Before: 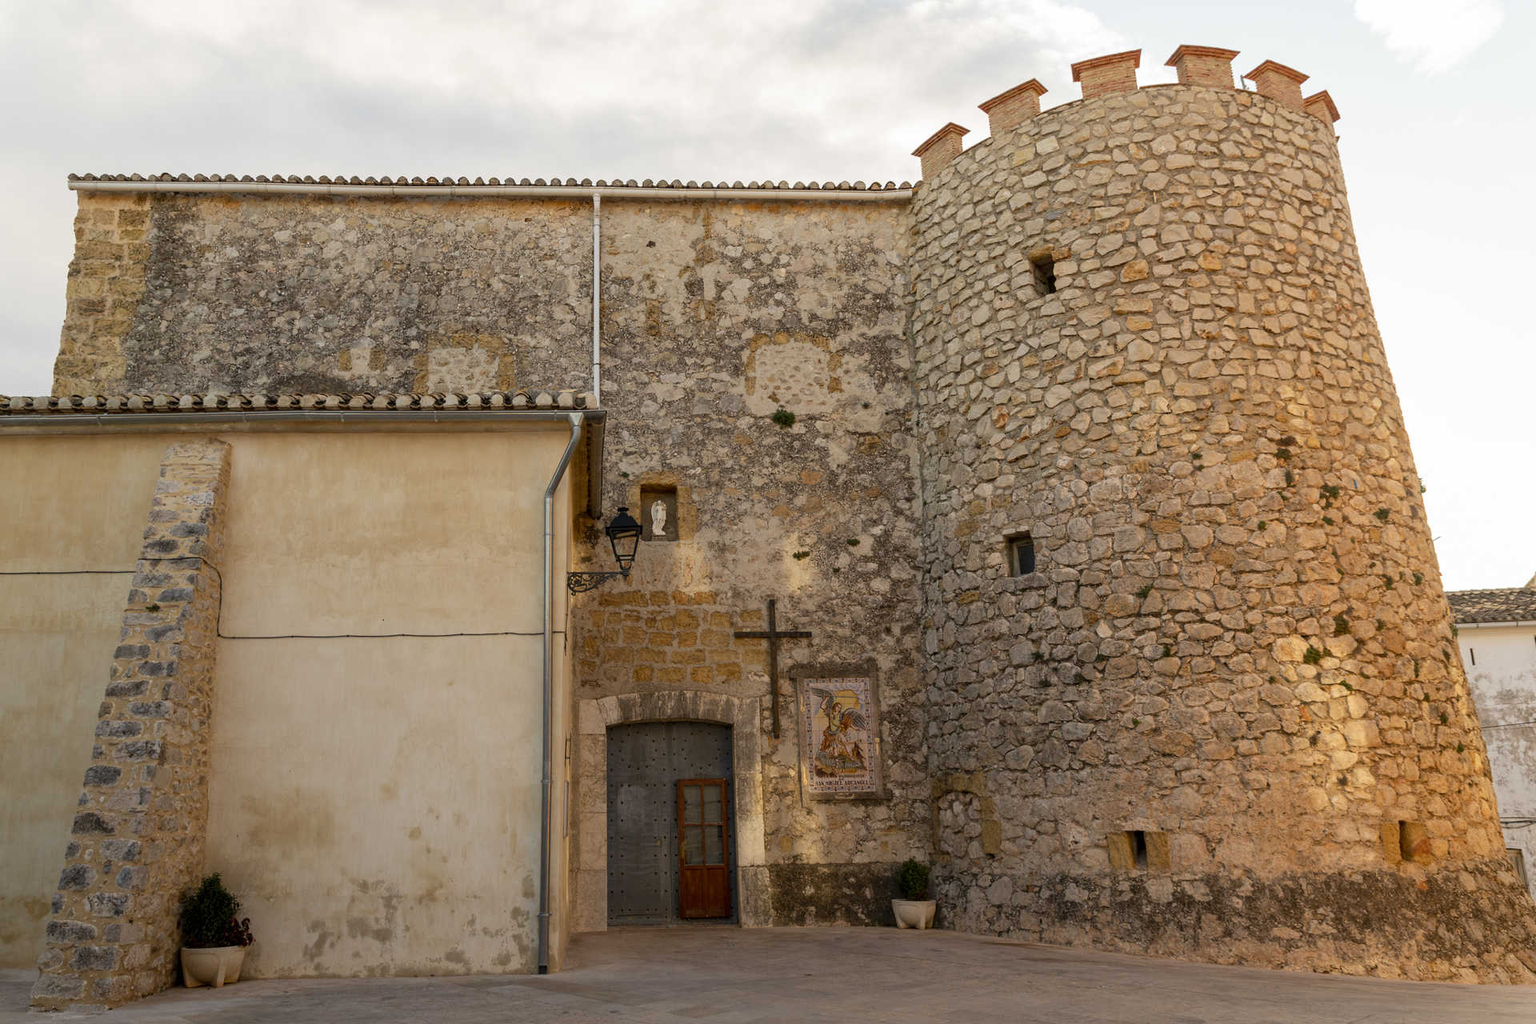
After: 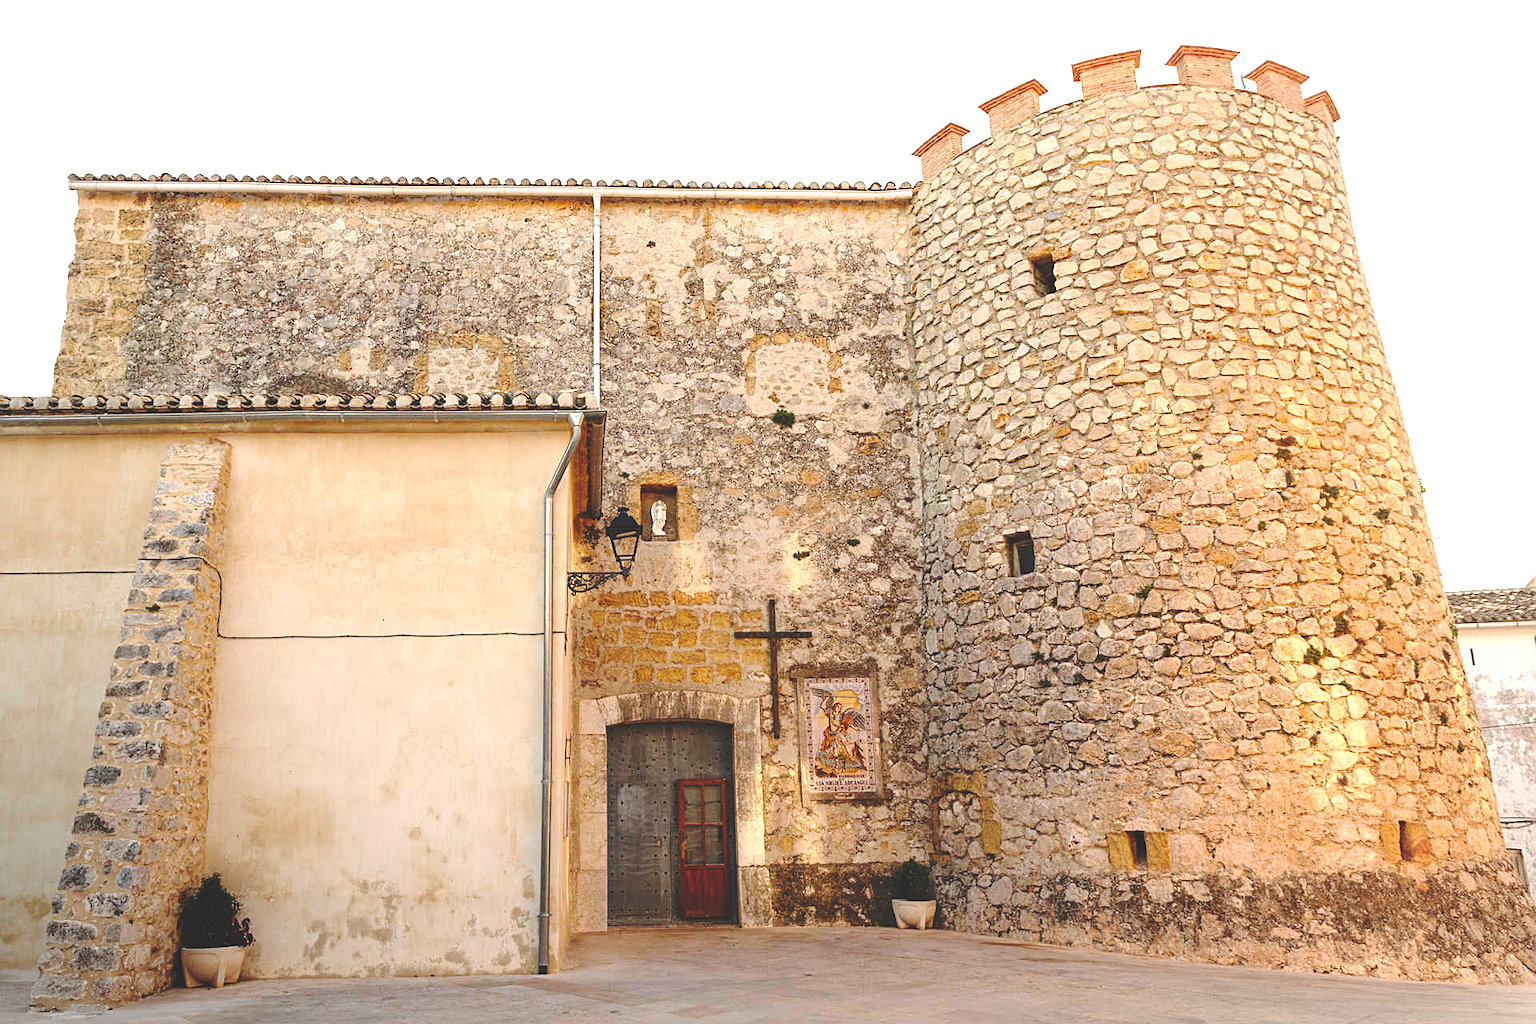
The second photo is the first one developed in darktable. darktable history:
vignetting: fall-off start 75.27%, brightness -0.182, saturation -0.31, width/height ratio 1.081
exposure: black level correction 0, exposure 1.095 EV, compensate highlight preservation false
base curve: curves: ch0 [(0, 0.024) (0.055, 0.065) (0.121, 0.166) (0.236, 0.319) (0.693, 0.726) (1, 1)], exposure shift 0.01, preserve colors none
sharpen: on, module defaults
